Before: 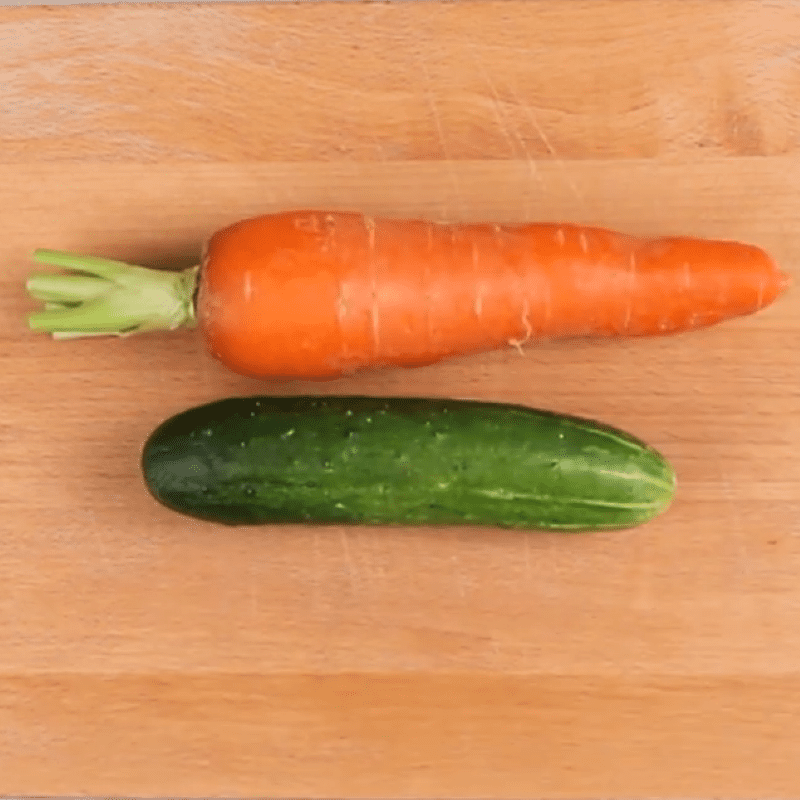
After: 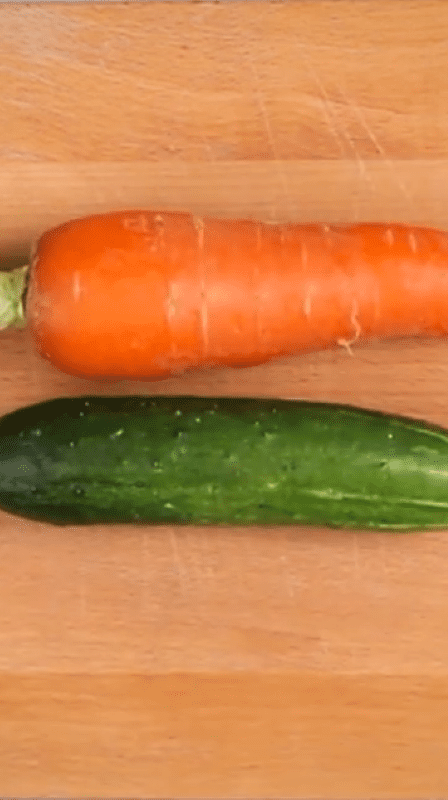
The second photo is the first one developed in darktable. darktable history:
crop: left 21.469%, right 22.524%
color zones: curves: ch1 [(0, 0.513) (0.143, 0.524) (0.286, 0.511) (0.429, 0.506) (0.571, 0.503) (0.714, 0.503) (0.857, 0.508) (1, 0.513)]
vignetting: brightness -0.227, saturation 0.13
